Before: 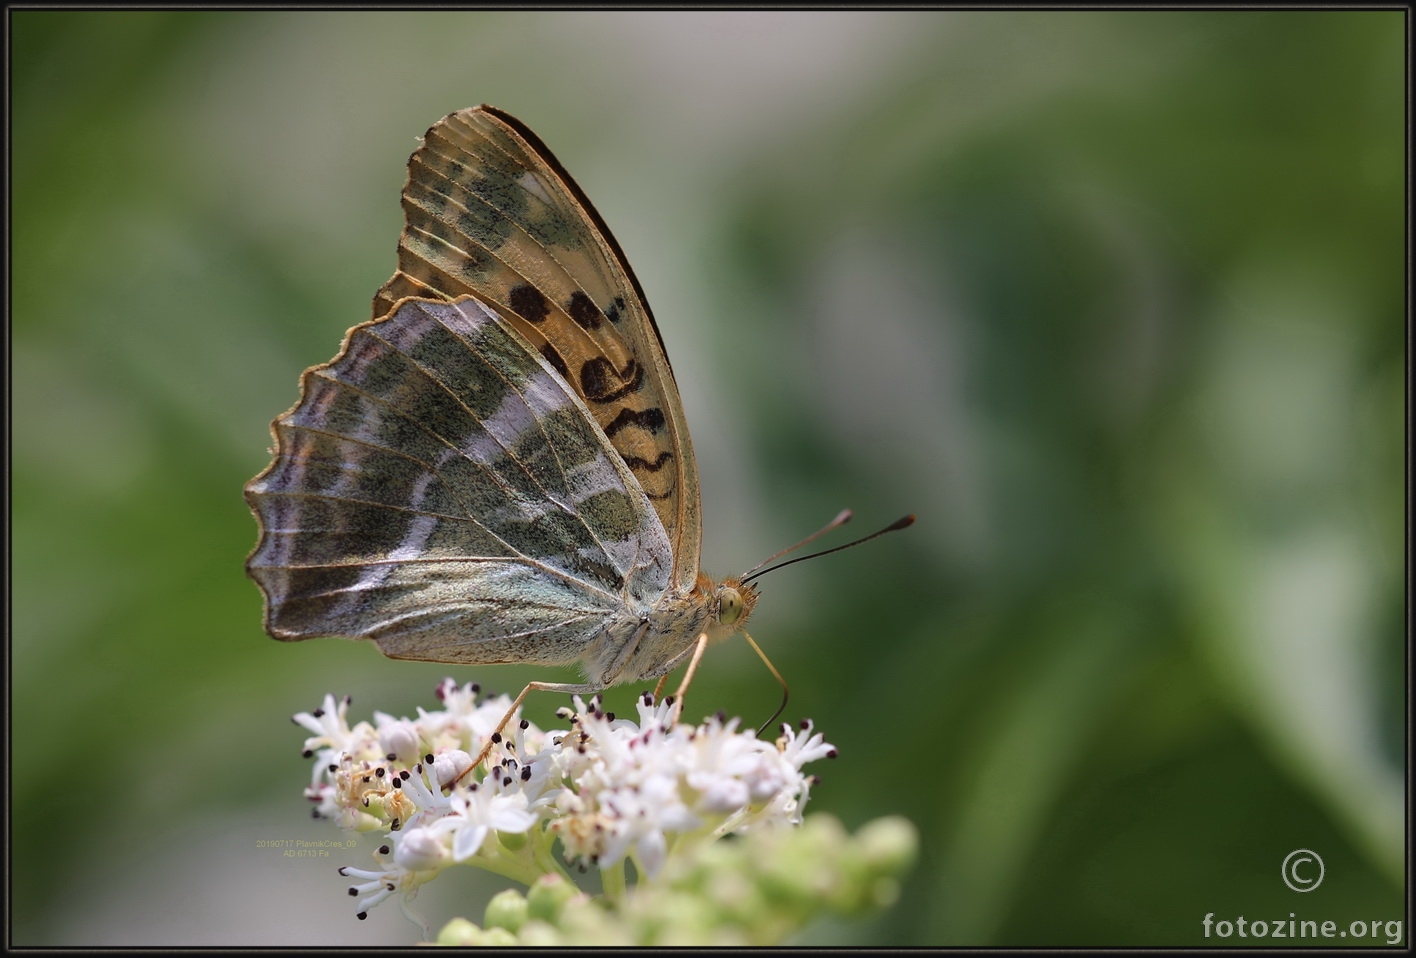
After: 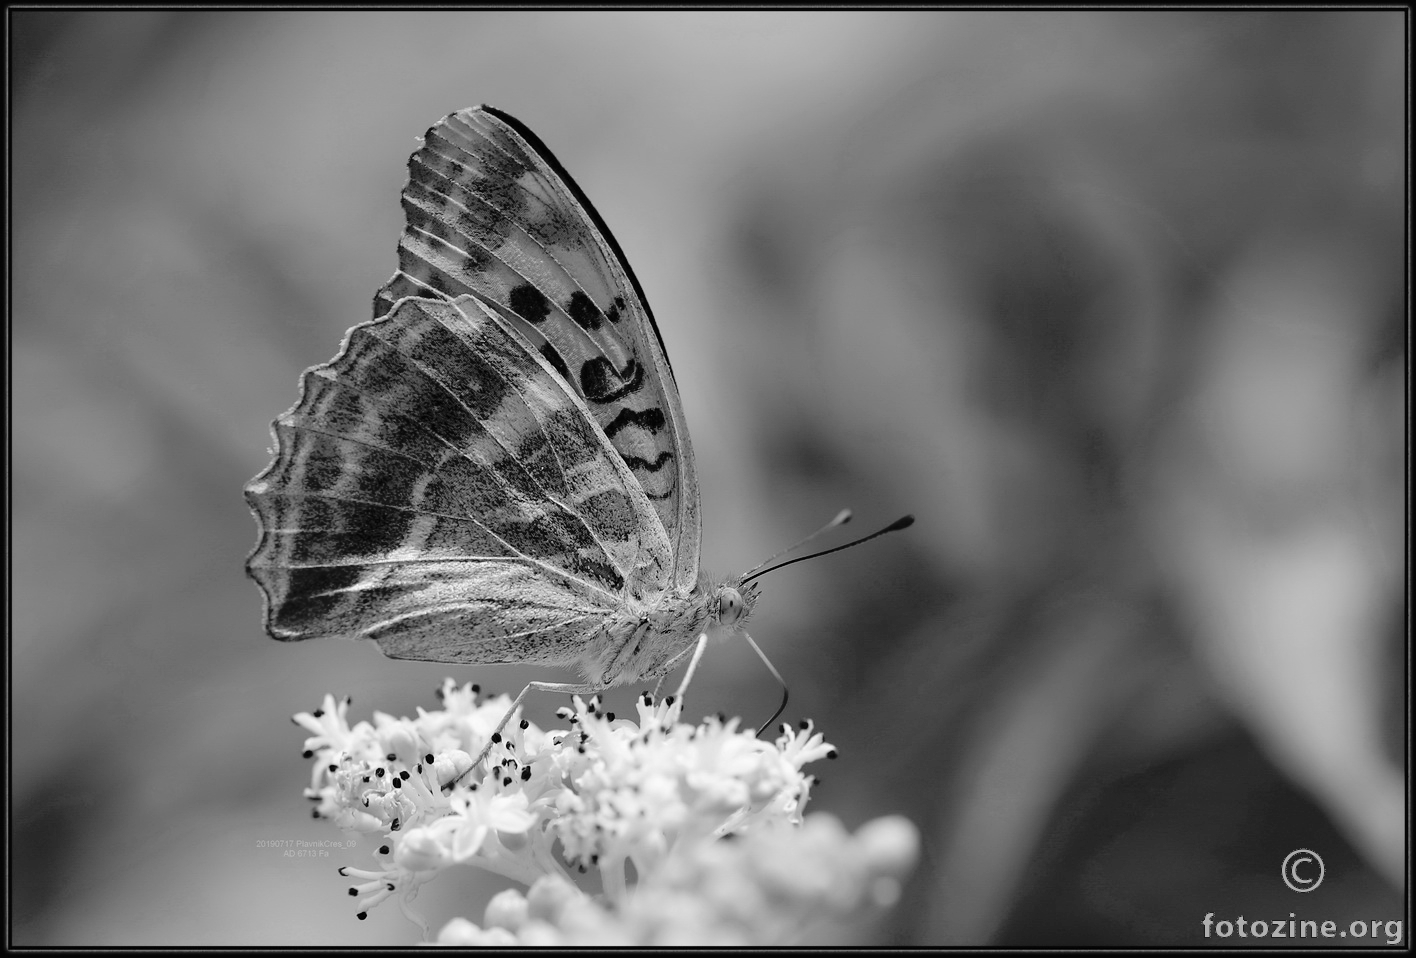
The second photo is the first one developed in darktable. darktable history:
color balance: mode lift, gamma, gain (sRGB), lift [0.97, 1, 1, 1], gamma [1.03, 1, 1, 1]
tone curve: curves: ch0 [(0, 0) (0.058, 0.039) (0.168, 0.123) (0.282, 0.327) (0.45, 0.534) (0.676, 0.751) (0.89, 0.919) (1, 1)]; ch1 [(0, 0) (0.094, 0.081) (0.285, 0.299) (0.385, 0.403) (0.447, 0.455) (0.495, 0.496) (0.544, 0.552) (0.589, 0.612) (0.722, 0.728) (1, 1)]; ch2 [(0, 0) (0.257, 0.217) (0.43, 0.421) (0.498, 0.507) (0.531, 0.544) (0.56, 0.579) (0.625, 0.66) (1, 1)], color space Lab, independent channels, preserve colors none
monochrome: on, module defaults
